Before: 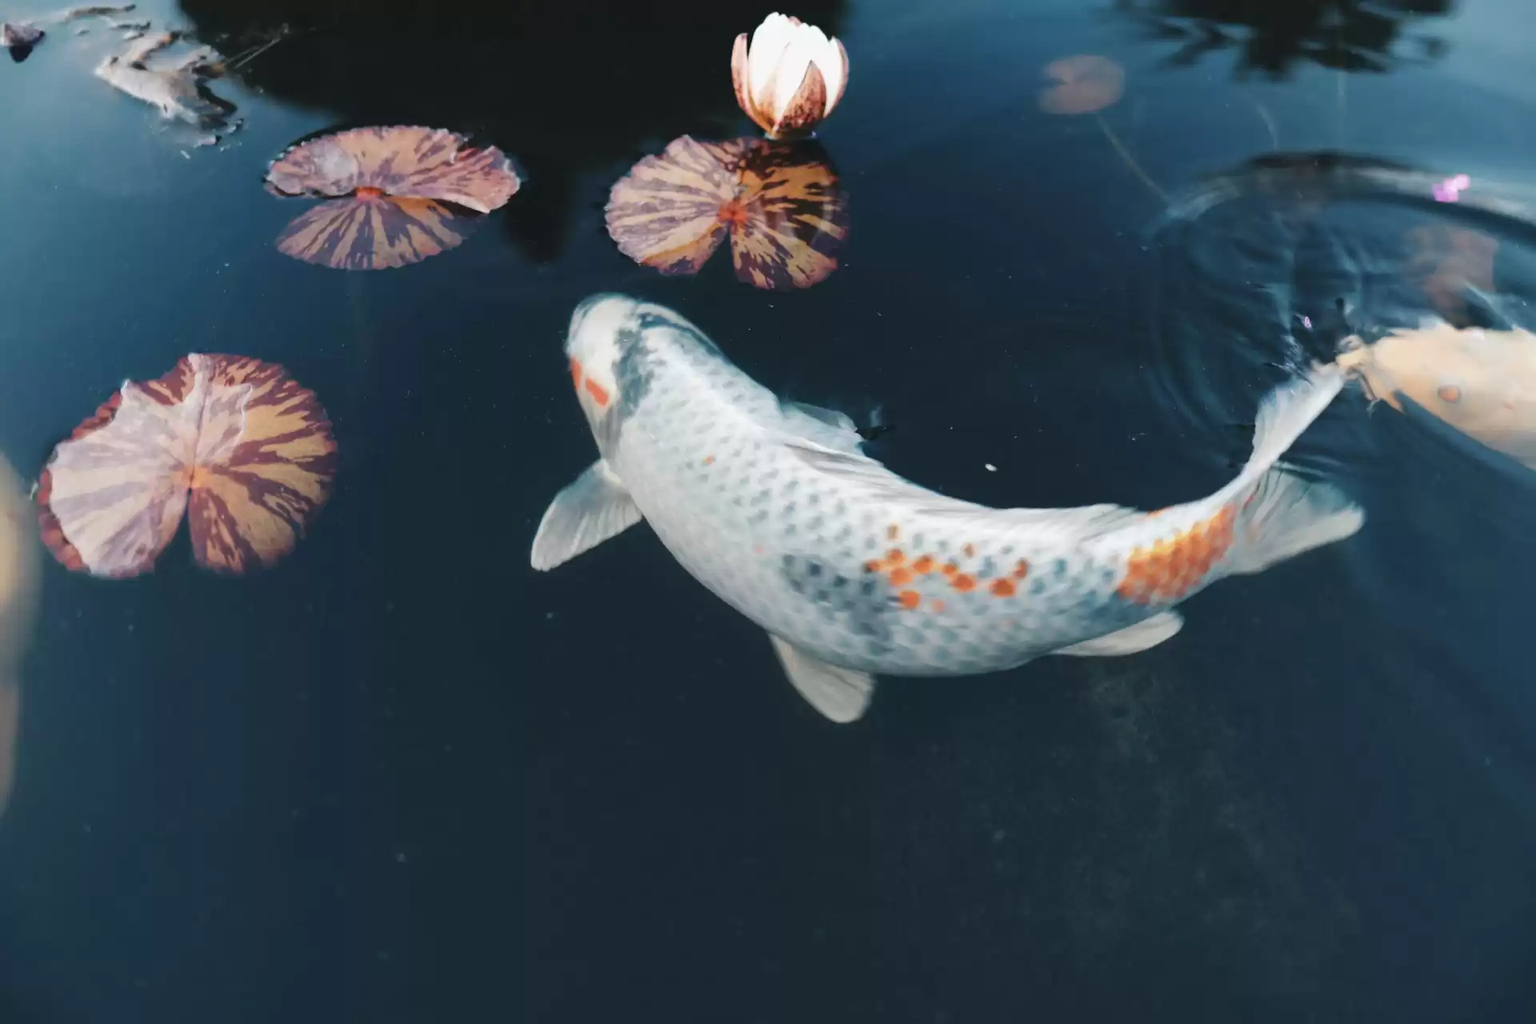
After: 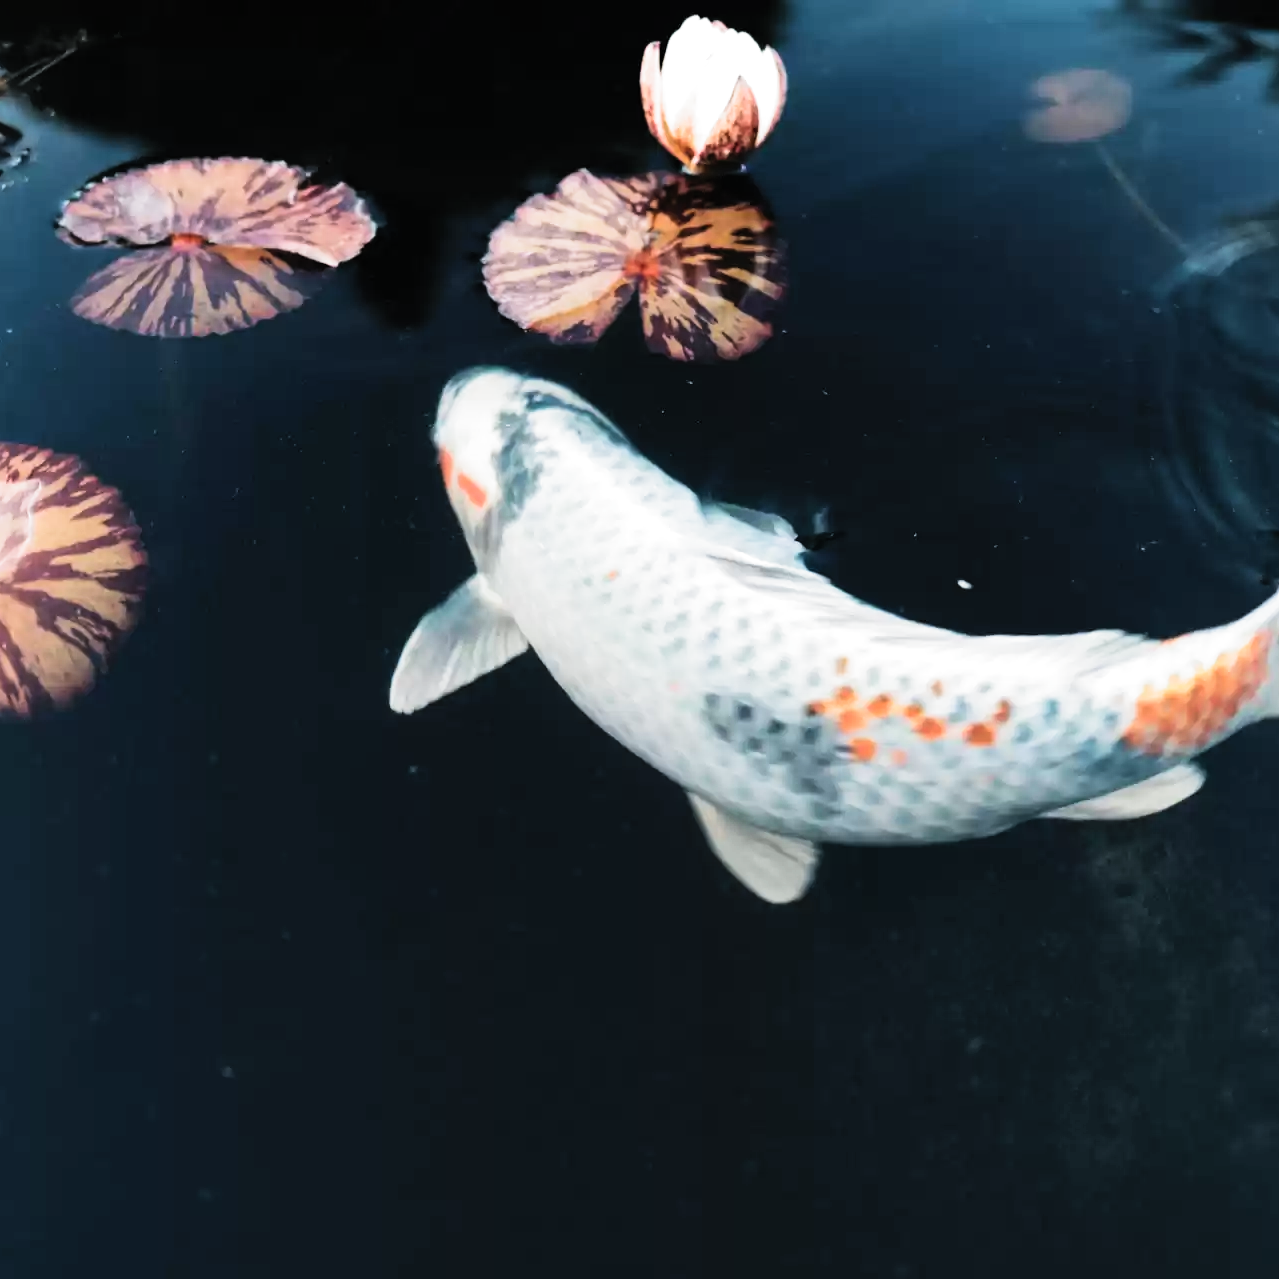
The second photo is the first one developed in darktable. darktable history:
crop and rotate: left 14.292%, right 19.041%
filmic rgb: black relative exposure -8.2 EV, white relative exposure 2.2 EV, threshold 3 EV, hardness 7.11, latitude 75%, contrast 1.325, highlights saturation mix -2%, shadows ↔ highlights balance 30%, preserve chrominance RGB euclidean norm, color science v5 (2021), contrast in shadows safe, contrast in highlights safe, enable highlight reconstruction true
contrast brightness saturation: contrast 0.2, brightness 0.16, saturation 0.22
